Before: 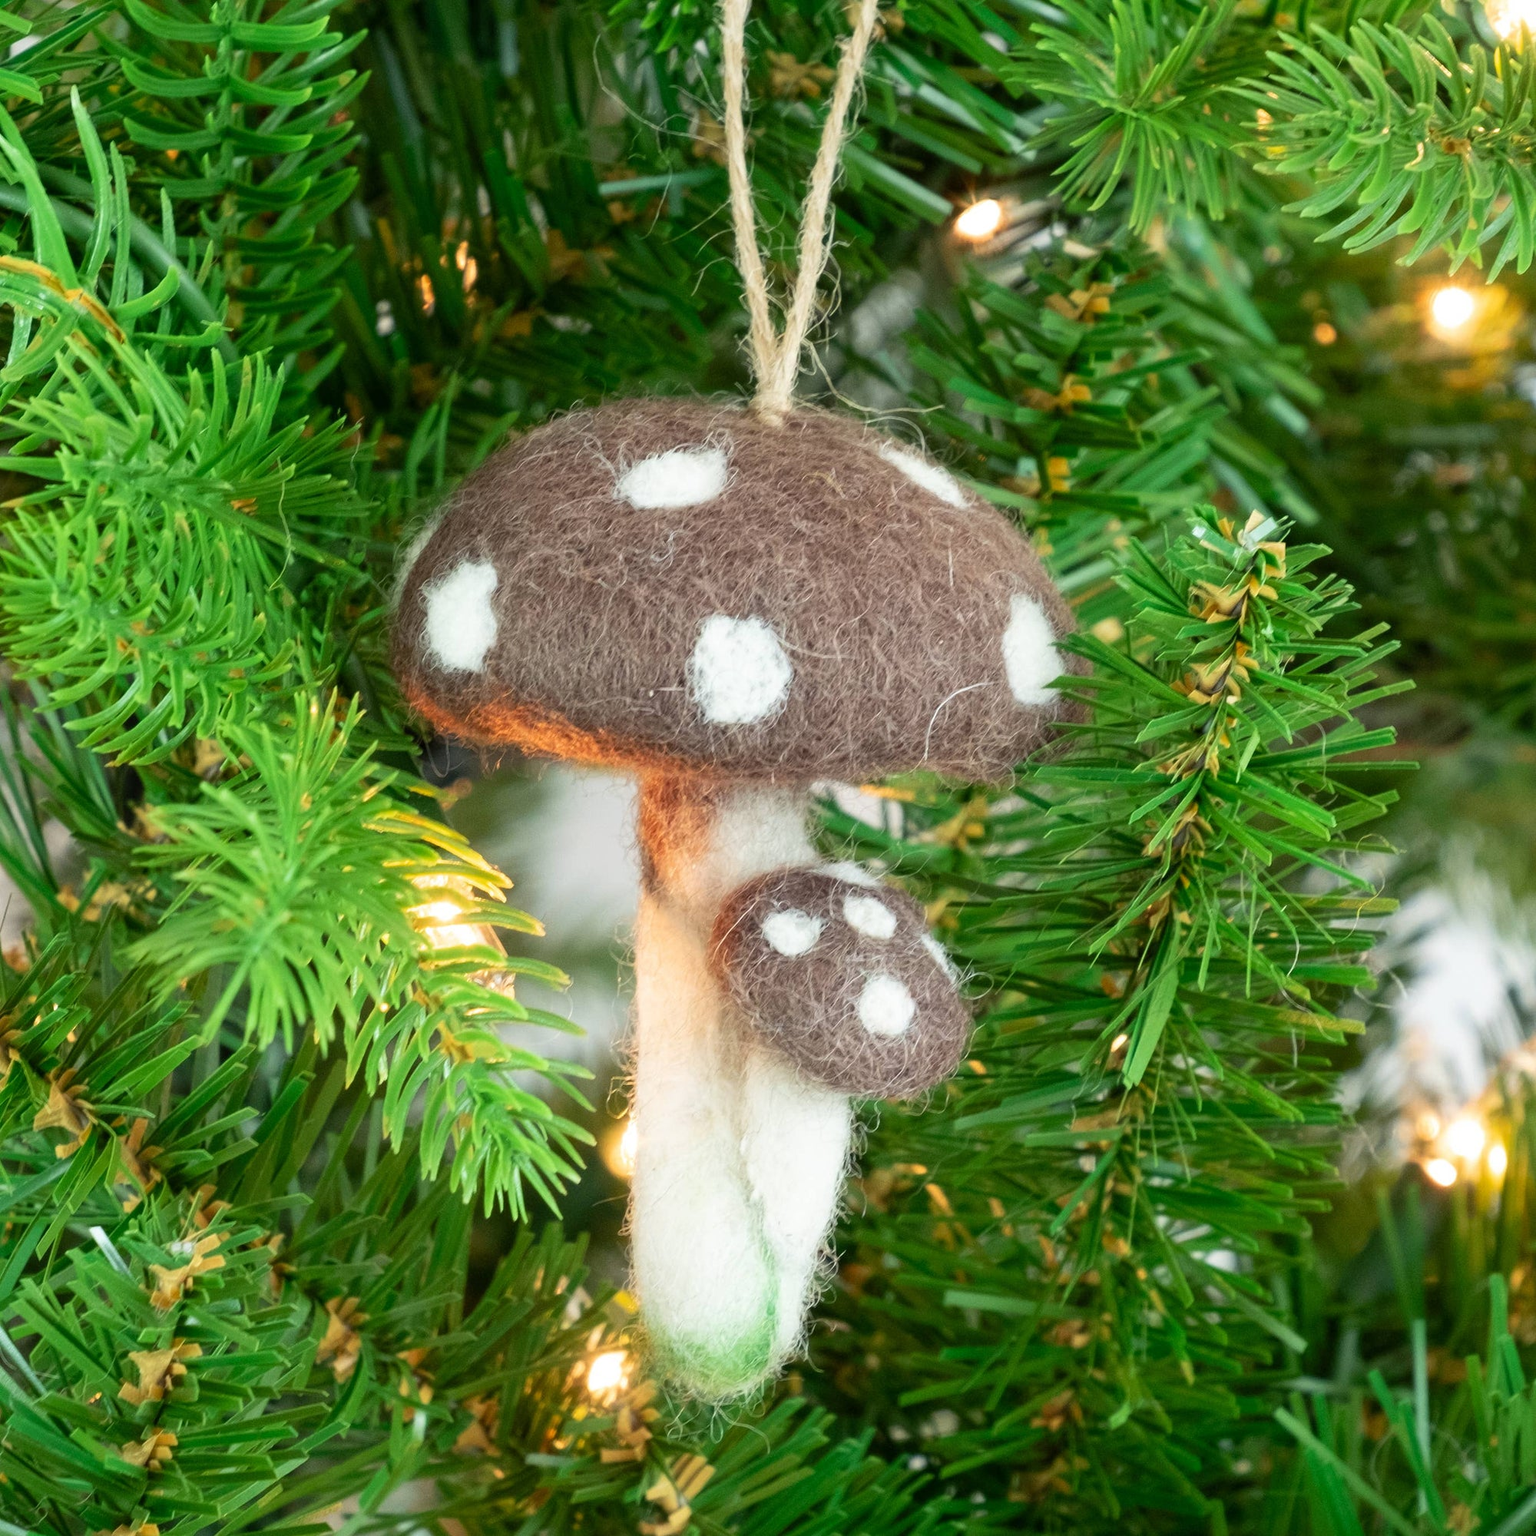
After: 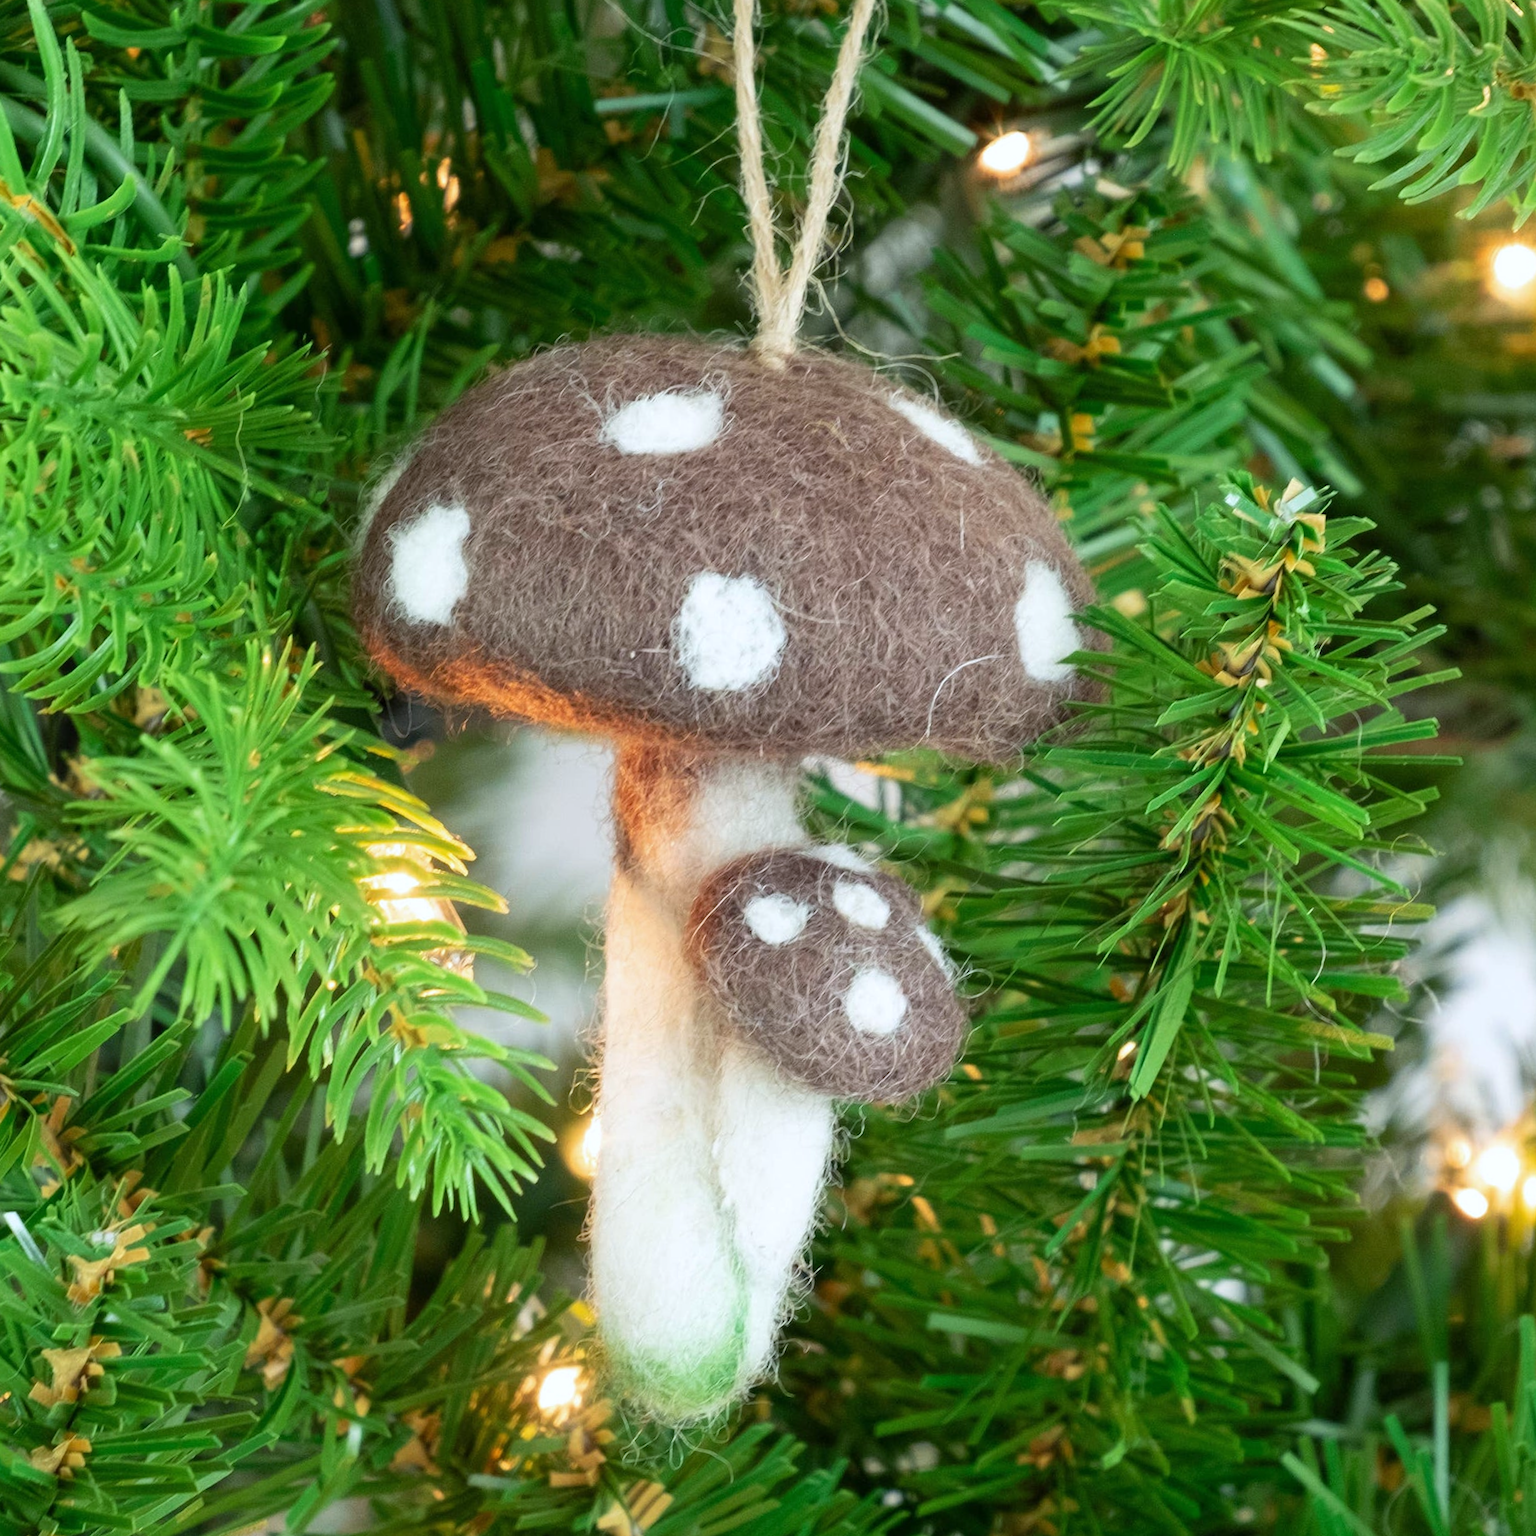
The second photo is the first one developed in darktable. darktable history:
white balance: red 0.976, blue 1.04
color correction: saturation 0.99
crop and rotate: angle -1.96°, left 3.097%, top 4.154%, right 1.586%, bottom 0.529%
